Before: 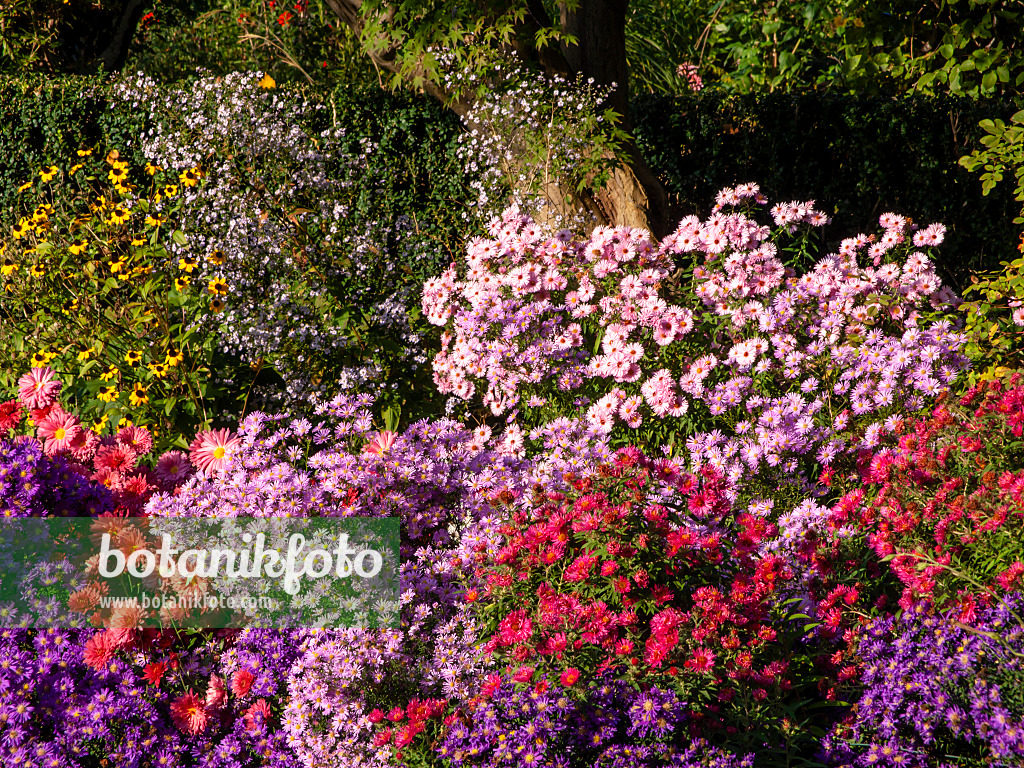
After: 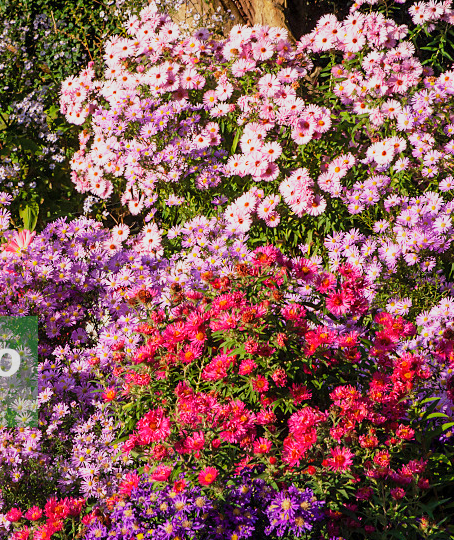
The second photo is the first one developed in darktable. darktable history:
base curve: curves: ch0 [(0, 0) (0.088, 0.125) (0.176, 0.251) (0.354, 0.501) (0.613, 0.749) (1, 0.877)], preserve colors none
shadows and highlights: shadows 30
crop: left 35.432%, top 26.233%, right 20.145%, bottom 3.432%
